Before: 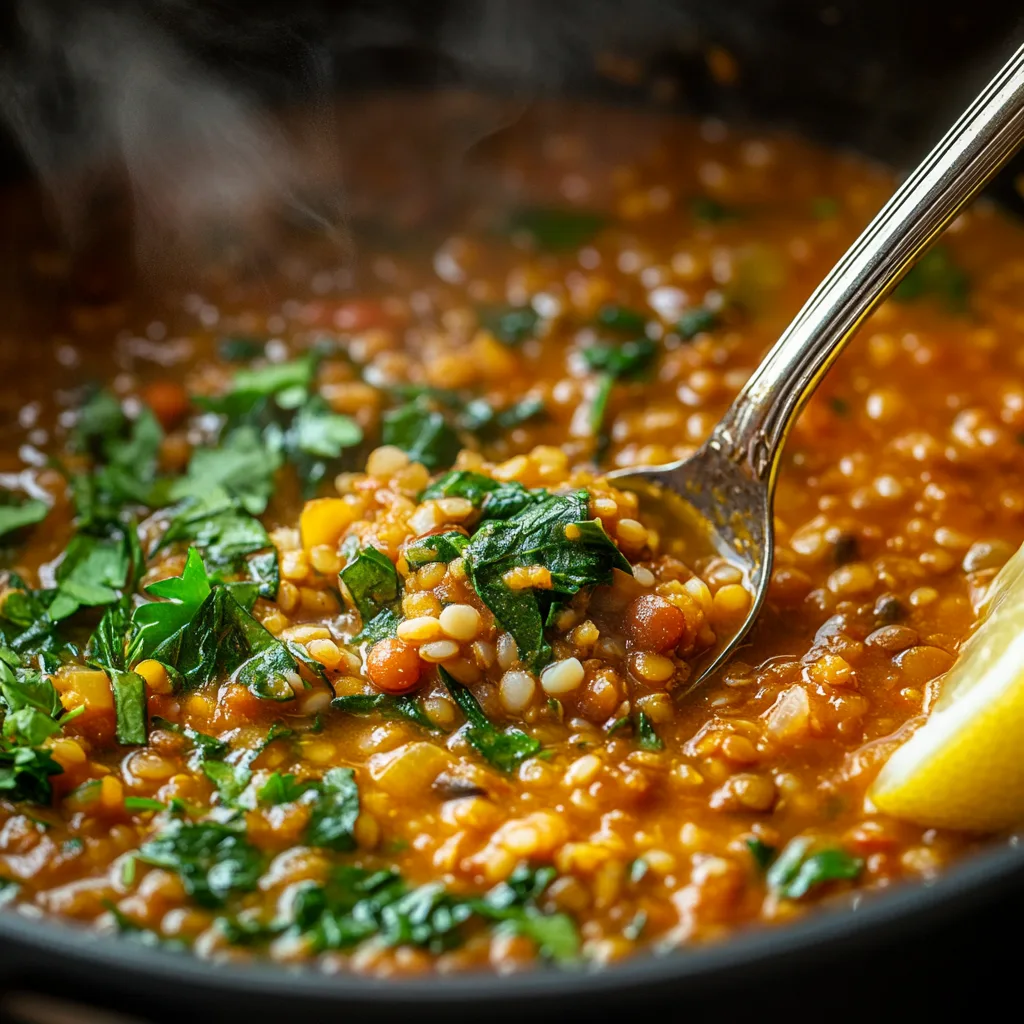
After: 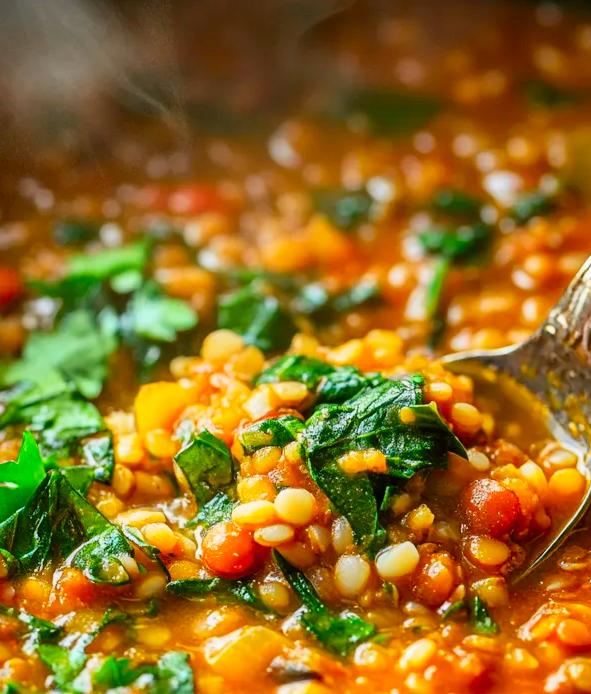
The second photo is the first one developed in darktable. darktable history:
tone equalizer: on, module defaults
contrast brightness saturation: contrast 0.074, brightness 0.085, saturation 0.184
crop: left 16.177%, top 11.37%, right 26.039%, bottom 20.783%
tone curve: curves: ch0 [(0, 0) (0.071, 0.058) (0.266, 0.268) (0.498, 0.542) (0.766, 0.807) (1, 0.983)]; ch1 [(0, 0) (0.346, 0.307) (0.408, 0.387) (0.463, 0.465) (0.482, 0.493) (0.502, 0.499) (0.517, 0.505) (0.55, 0.554) (0.597, 0.61) (0.651, 0.698) (1, 1)]; ch2 [(0, 0) (0.346, 0.34) (0.434, 0.46) (0.485, 0.494) (0.5, 0.498) (0.509, 0.517) (0.526, 0.539) (0.583, 0.603) (0.625, 0.659) (1, 1)], color space Lab, independent channels, preserve colors none
